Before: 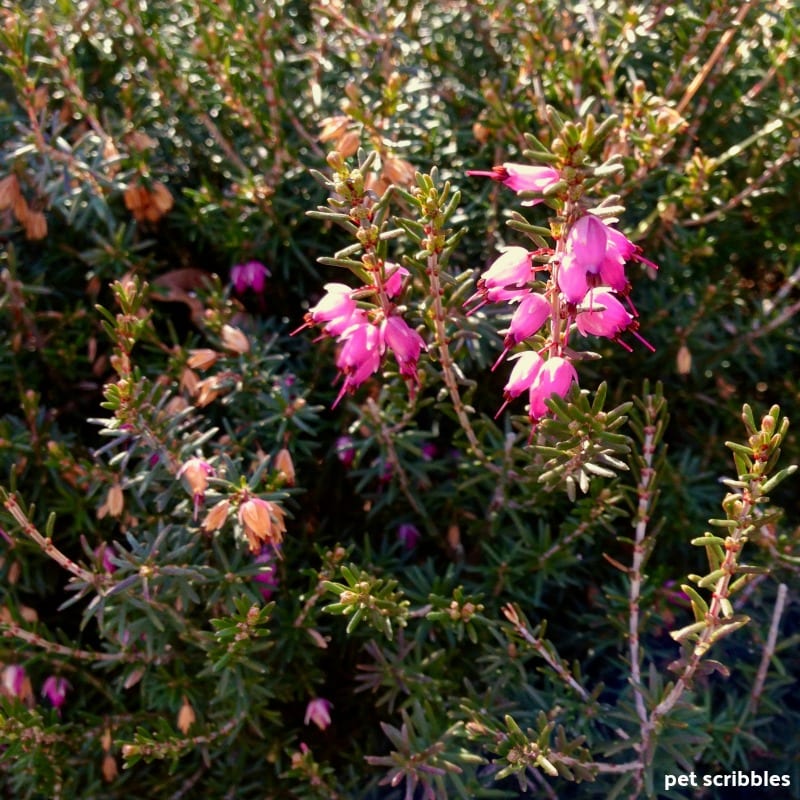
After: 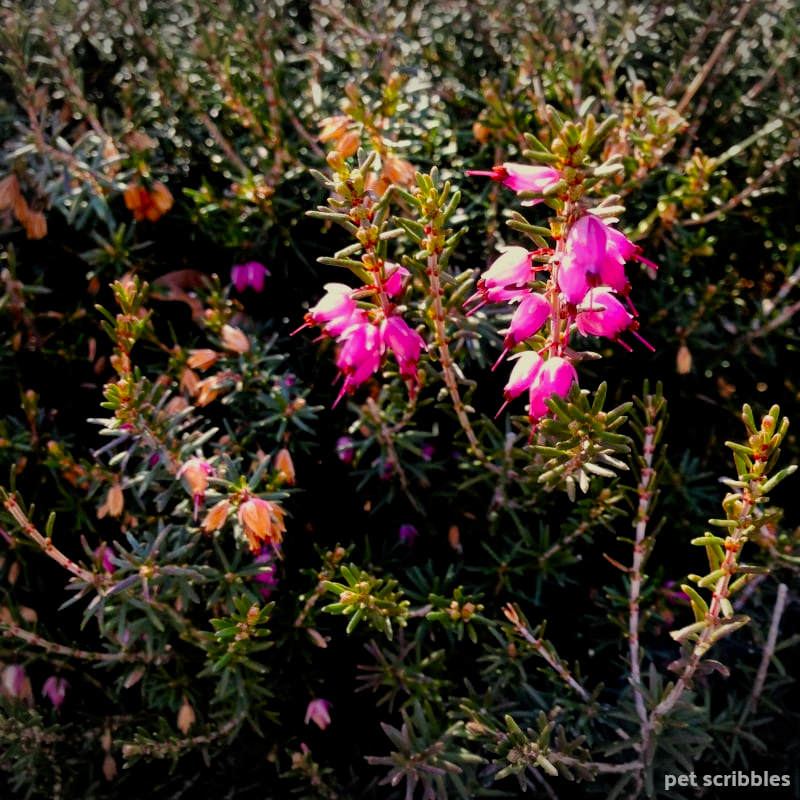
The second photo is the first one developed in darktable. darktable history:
filmic rgb: black relative exposure -7.78 EV, white relative exposure 4.39 EV, target black luminance 0%, hardness 3.76, latitude 50.61%, contrast 1.074, highlights saturation mix 9.96%, shadows ↔ highlights balance -0.243%, color science v4 (2020)
vignetting: fall-off start 100.67%, width/height ratio 1.31
